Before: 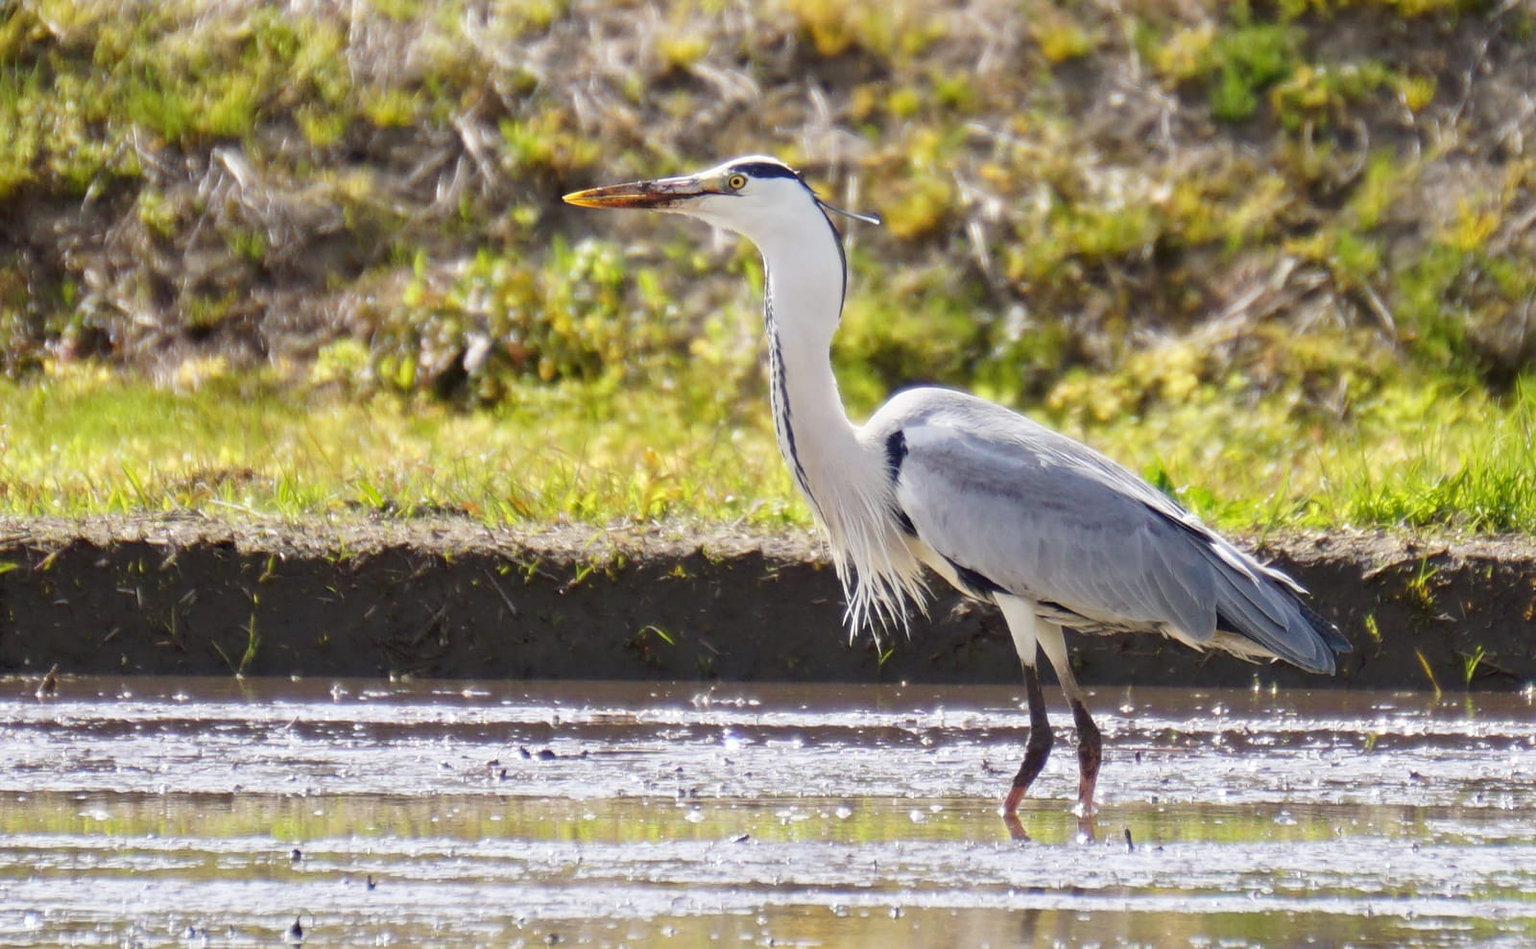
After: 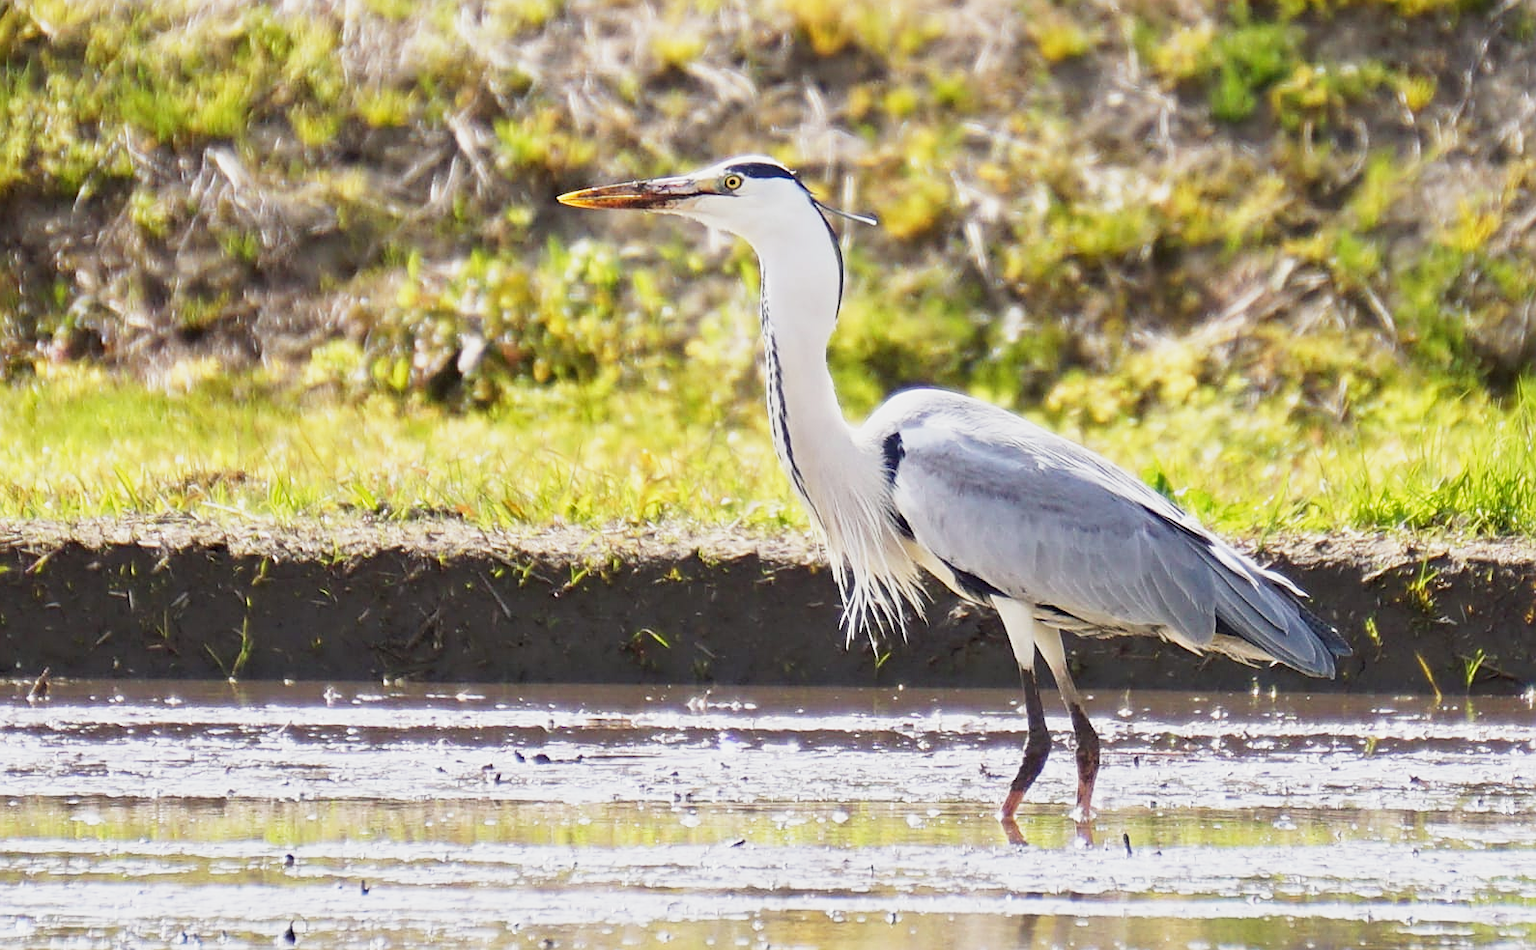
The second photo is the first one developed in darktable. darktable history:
crop and rotate: left 0.614%, top 0.179%, bottom 0.309%
base curve: curves: ch0 [(0, 0) (0.088, 0.125) (0.176, 0.251) (0.354, 0.501) (0.613, 0.749) (1, 0.877)], preserve colors none
sharpen: on, module defaults
